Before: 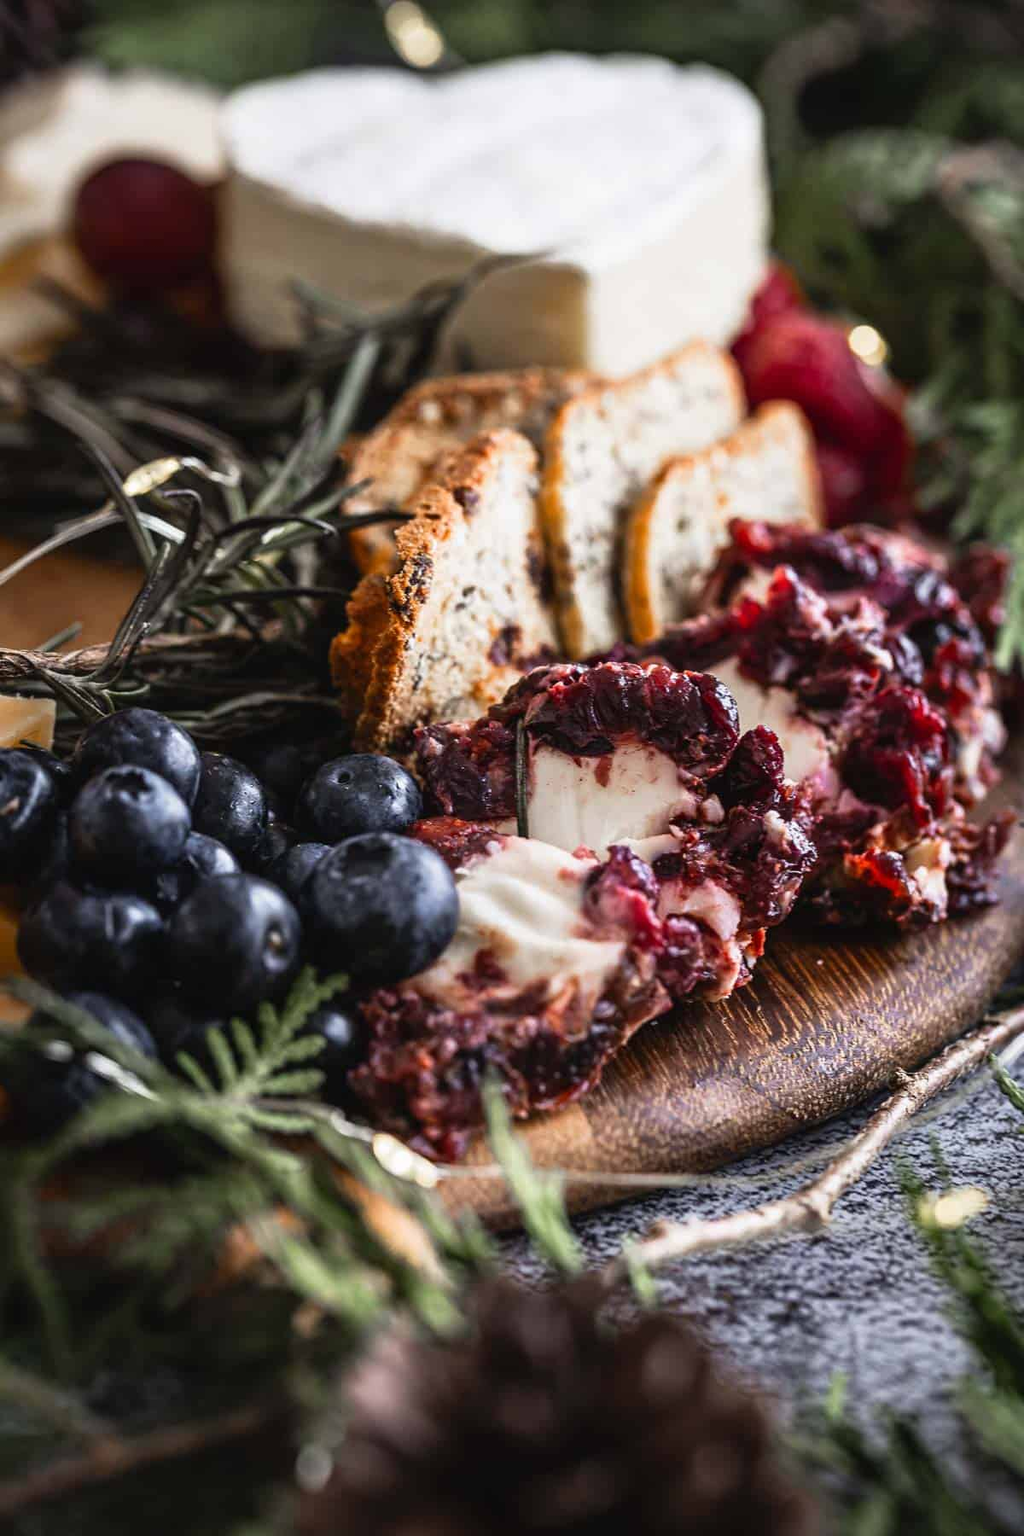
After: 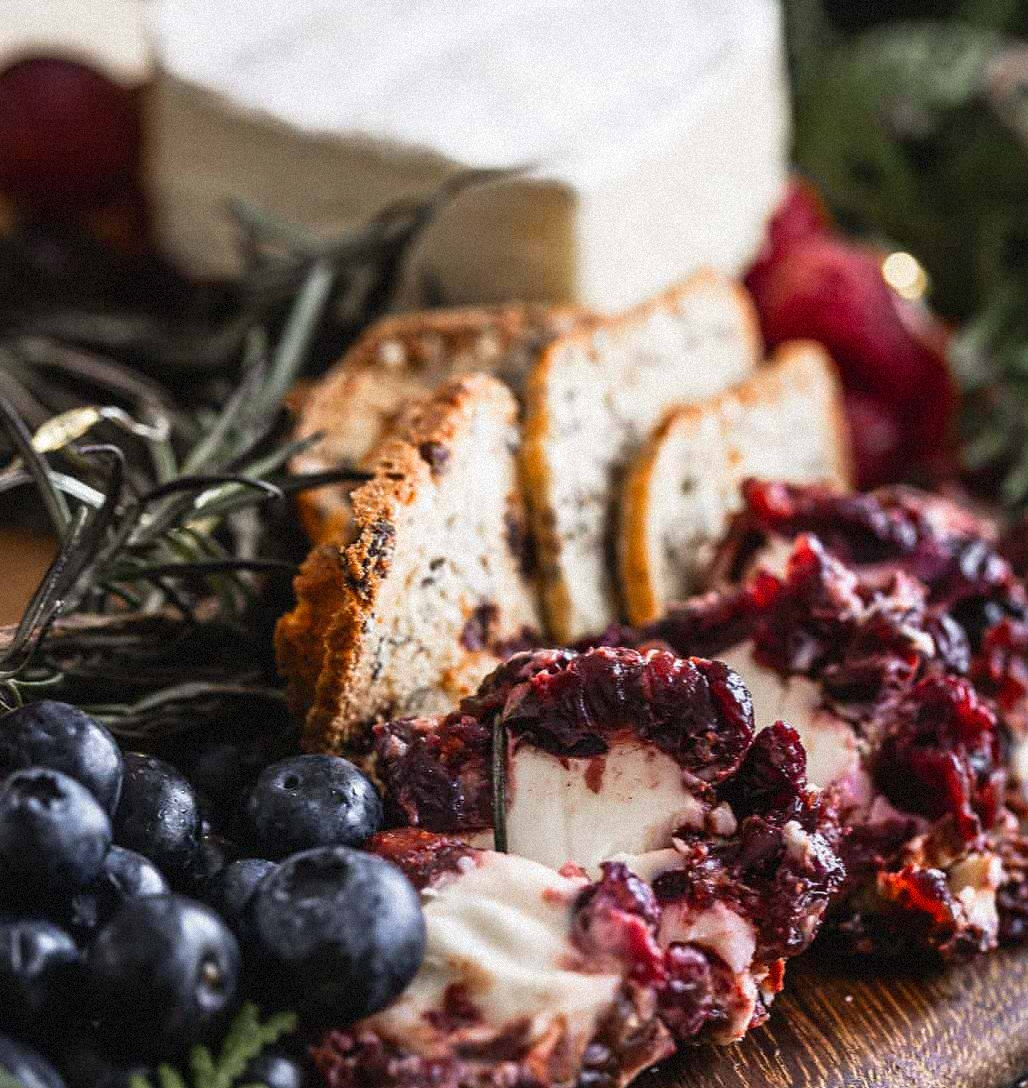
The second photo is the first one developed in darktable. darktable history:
grain: mid-tones bias 0%
crop and rotate: left 9.345%, top 7.22%, right 4.982%, bottom 32.331%
white balance: emerald 1
